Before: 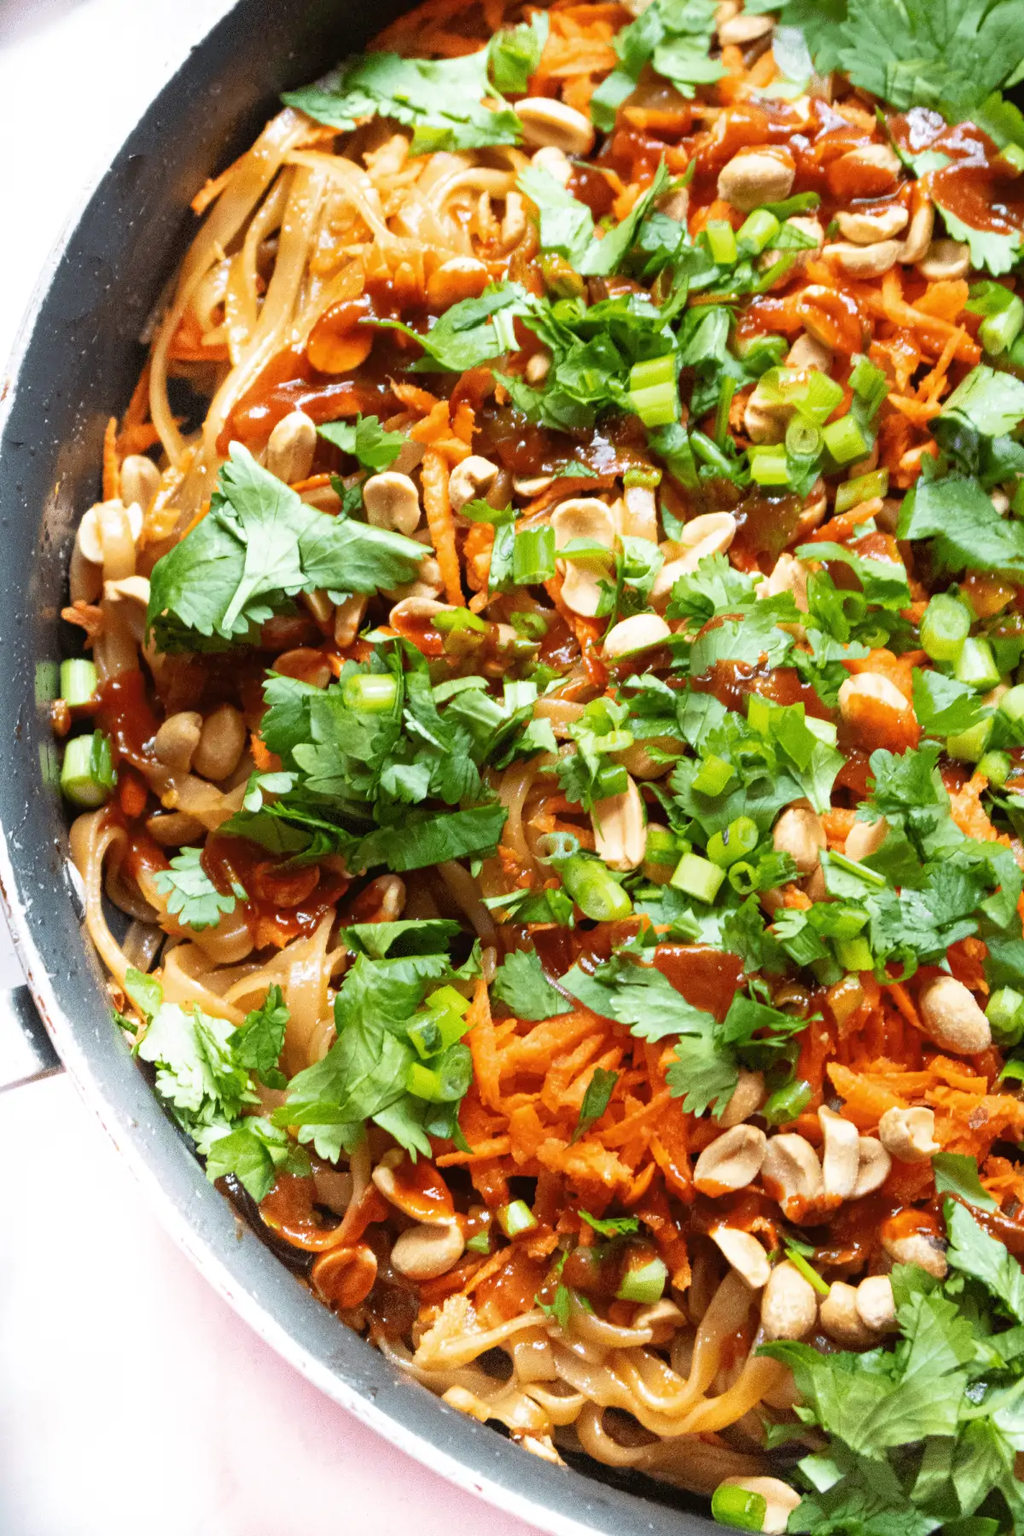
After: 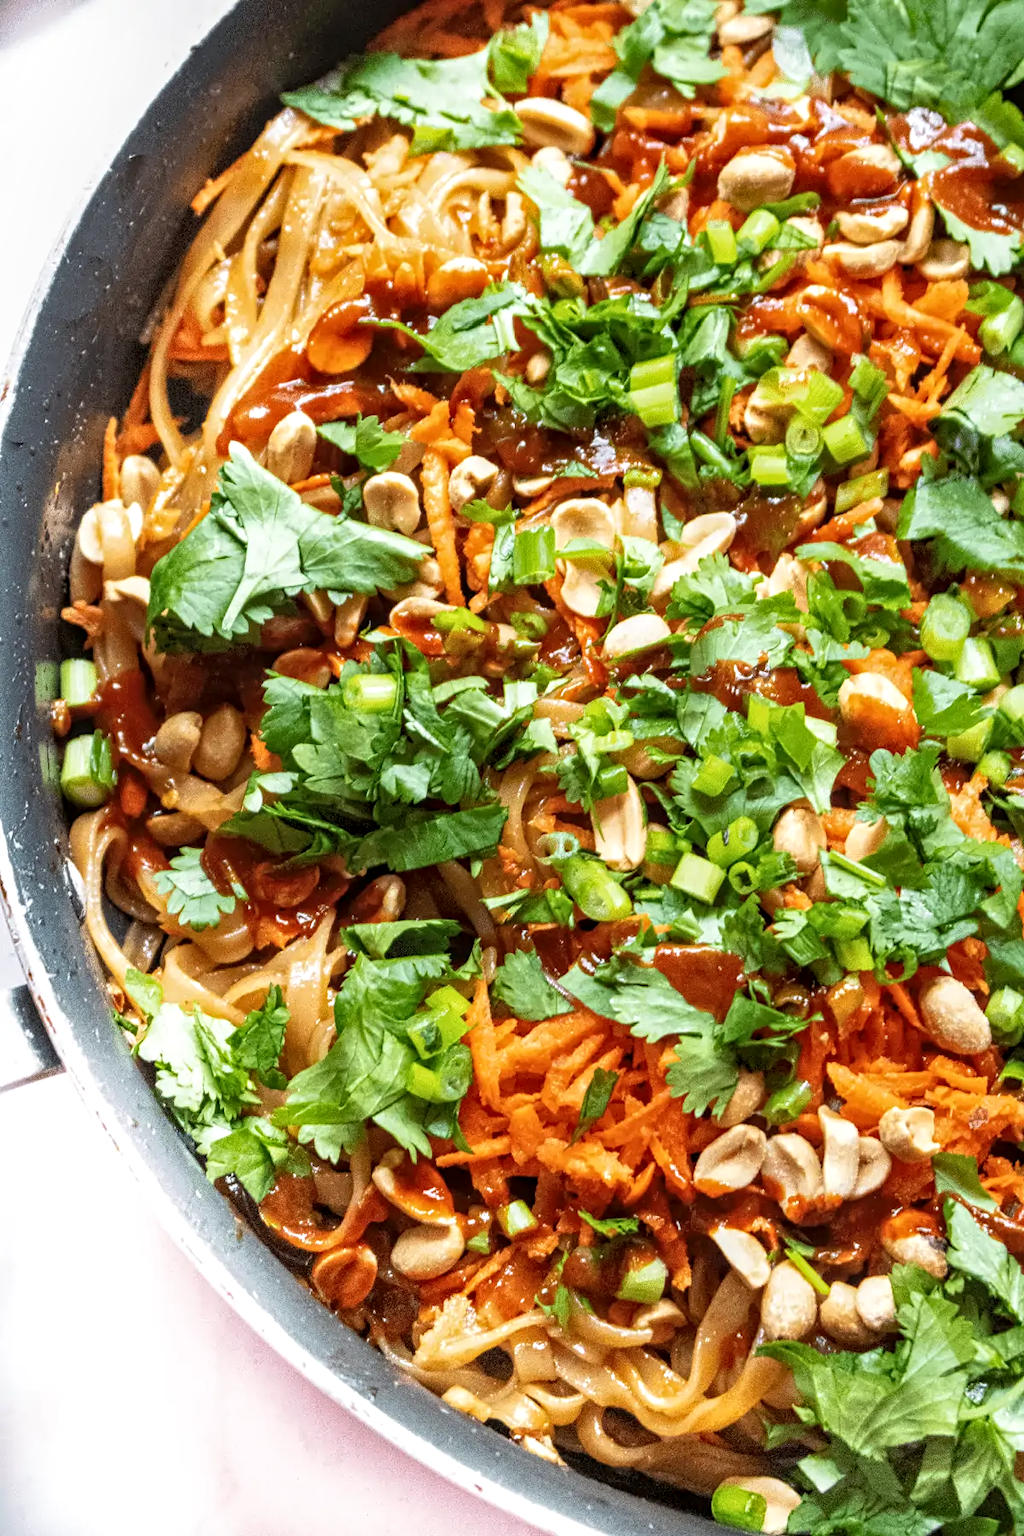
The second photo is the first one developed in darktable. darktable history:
contrast equalizer: octaves 7, y [[0.502, 0.505, 0.512, 0.529, 0.564, 0.588], [0.5 ×6], [0.502, 0.505, 0.512, 0.529, 0.564, 0.588], [0, 0.001, 0.001, 0.004, 0.008, 0.011], [0, 0.001, 0.001, 0.004, 0.008, 0.011]]
local contrast: on, module defaults
